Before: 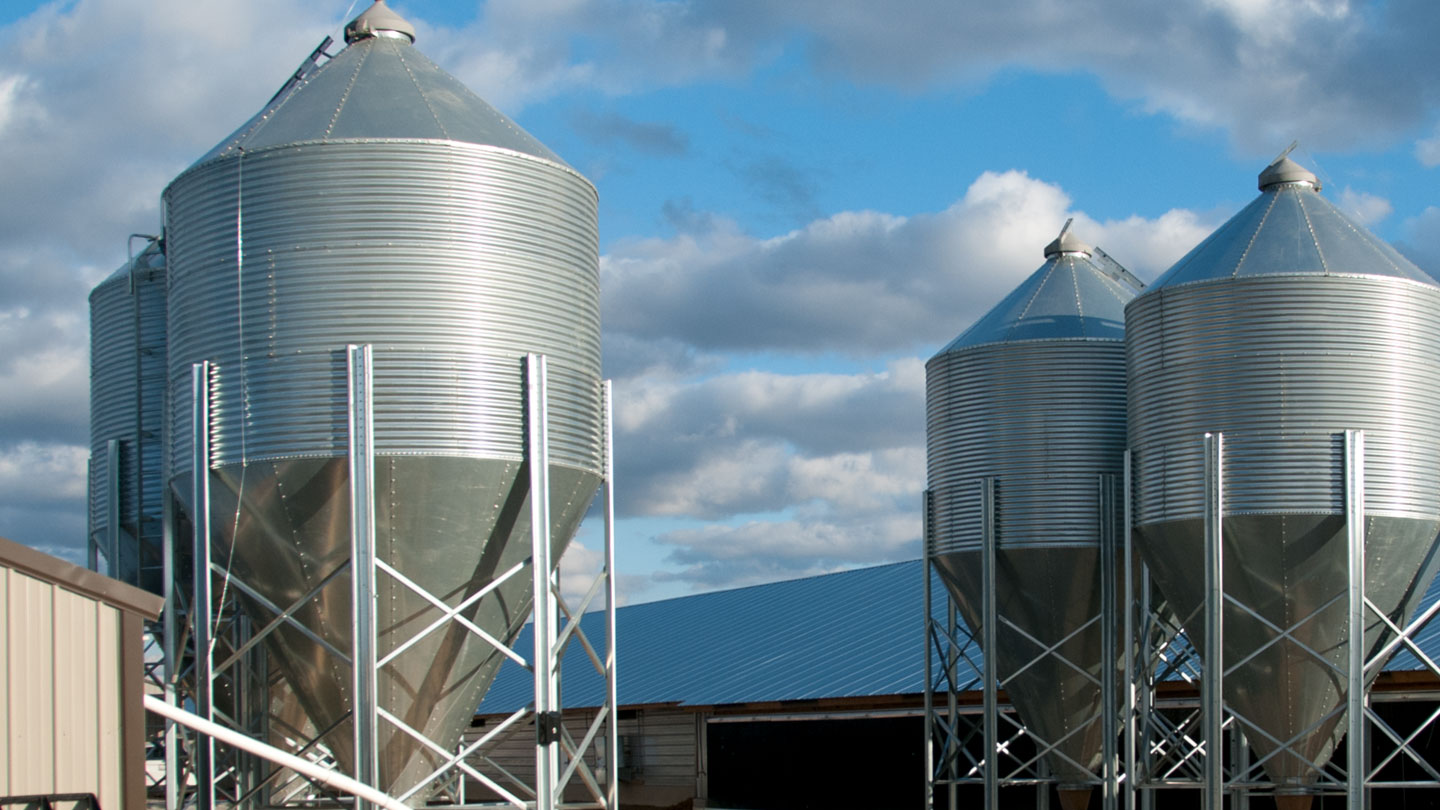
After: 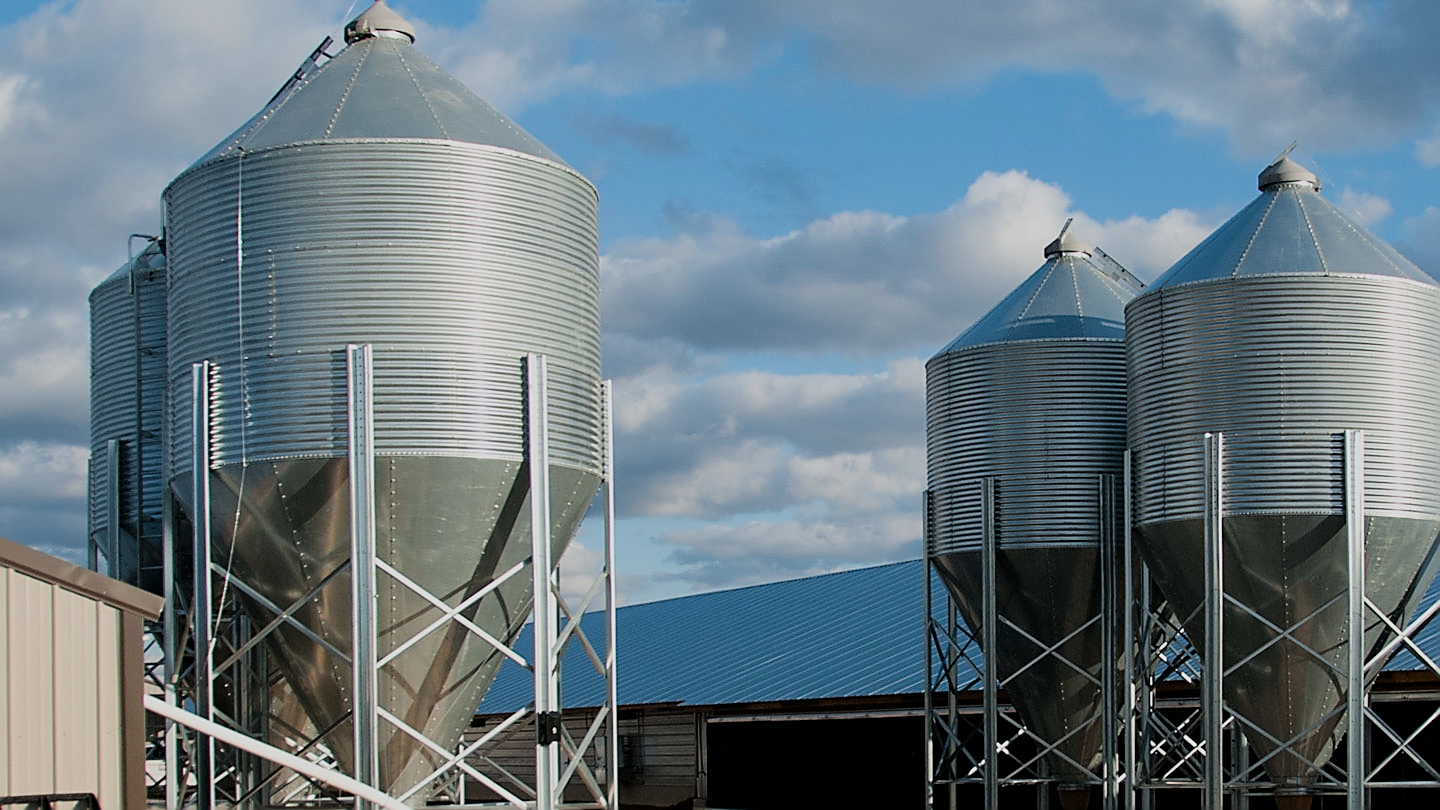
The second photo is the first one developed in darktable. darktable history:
sharpen: radius 1.4, amount 1.25, threshold 0.7
filmic rgb: black relative exposure -7.65 EV, white relative exposure 4.56 EV, hardness 3.61, contrast 1.05
